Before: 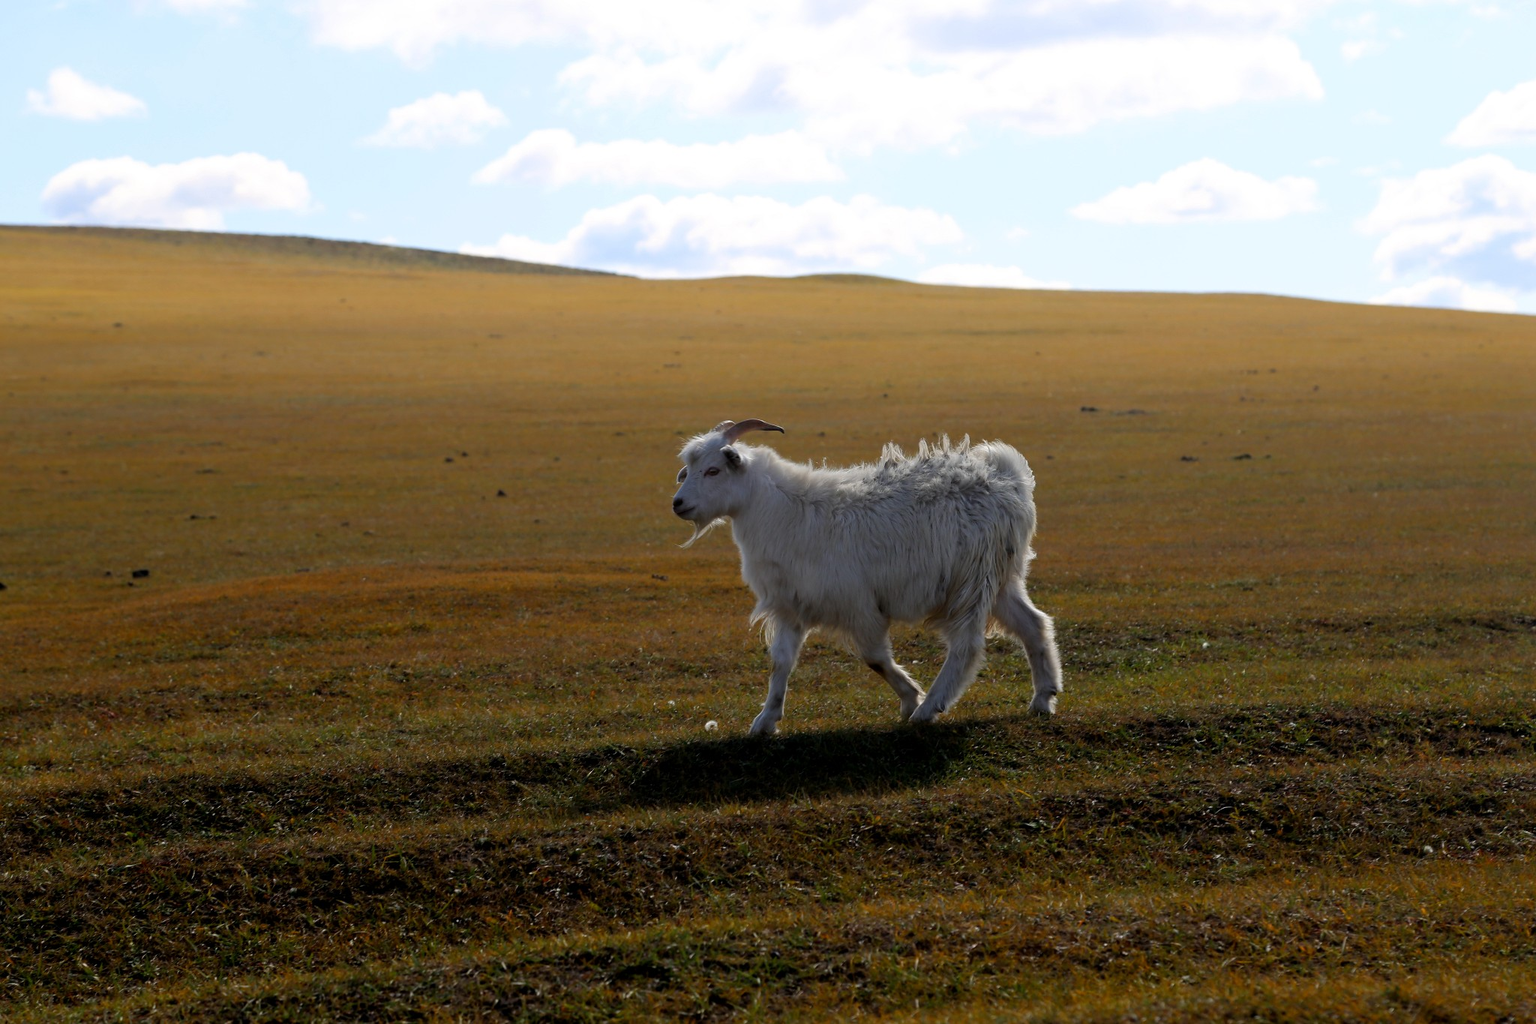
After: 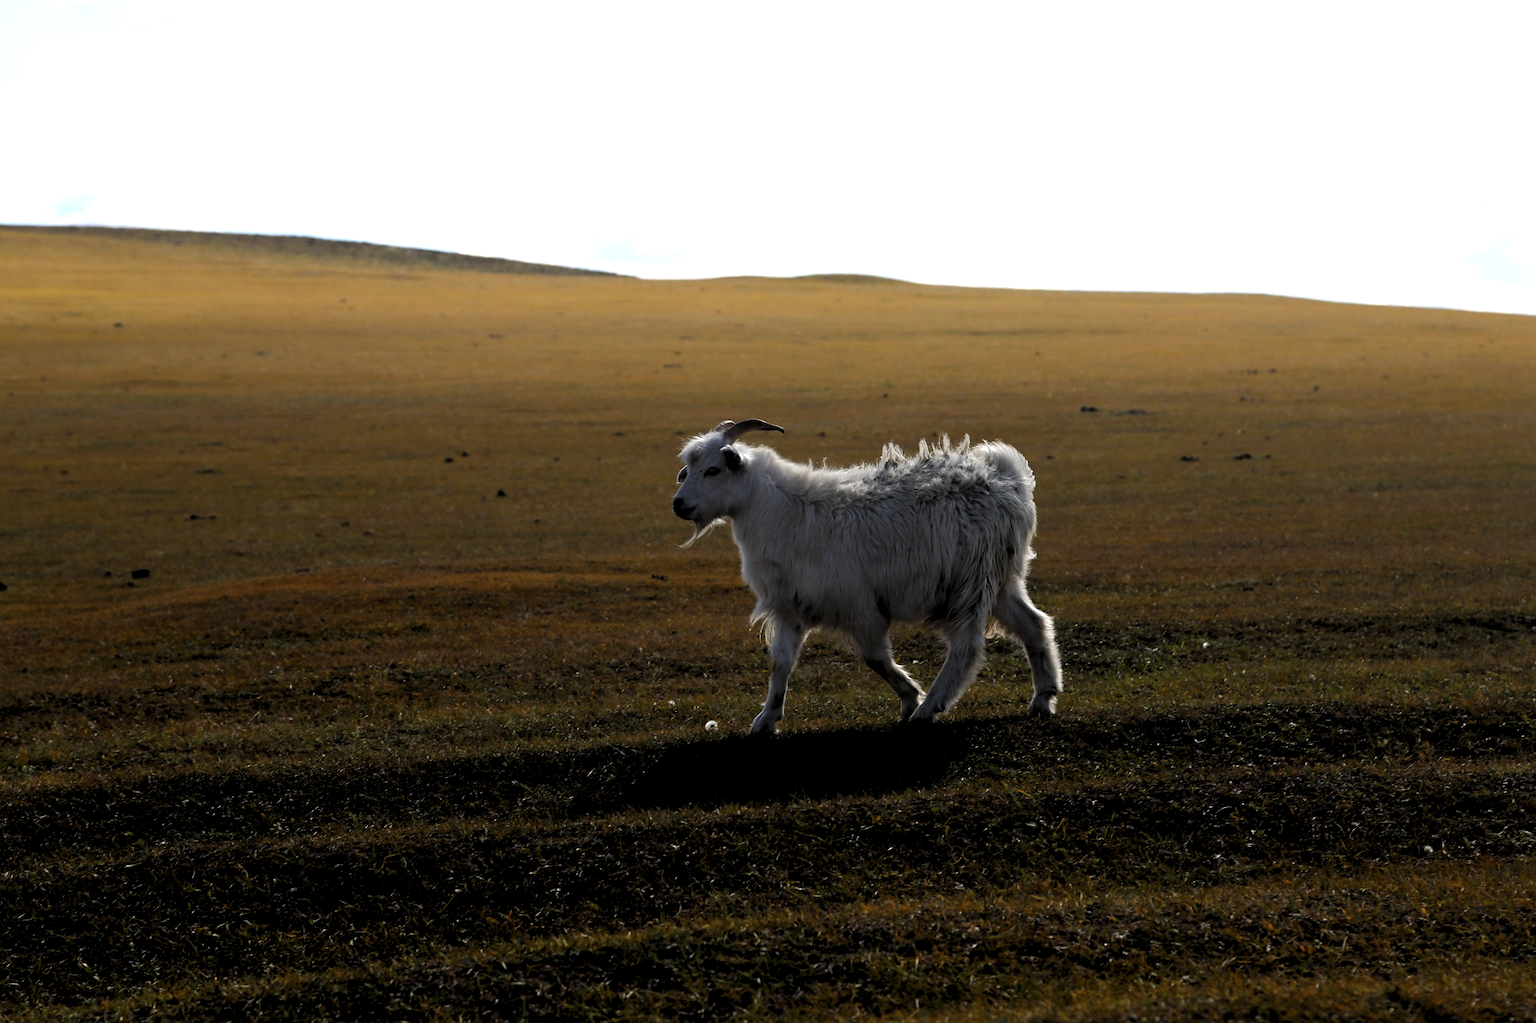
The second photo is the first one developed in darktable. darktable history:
levels: levels [0.129, 0.519, 0.867]
